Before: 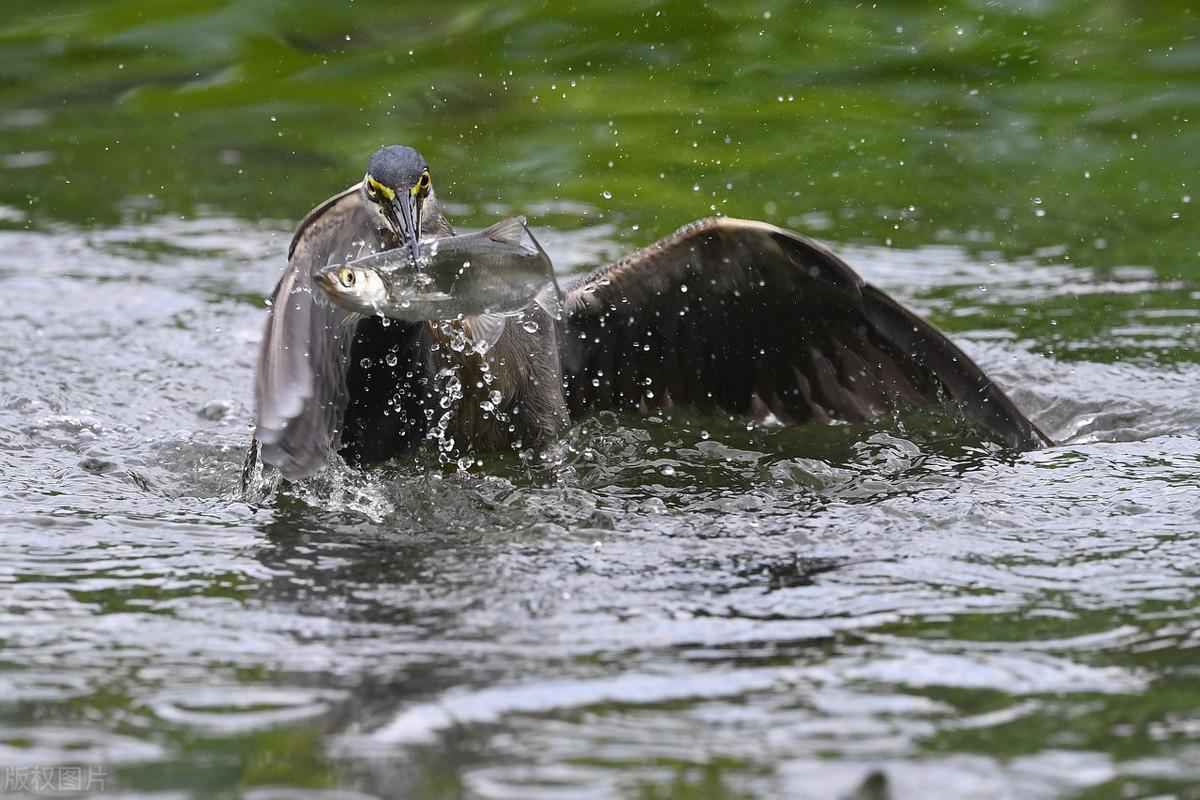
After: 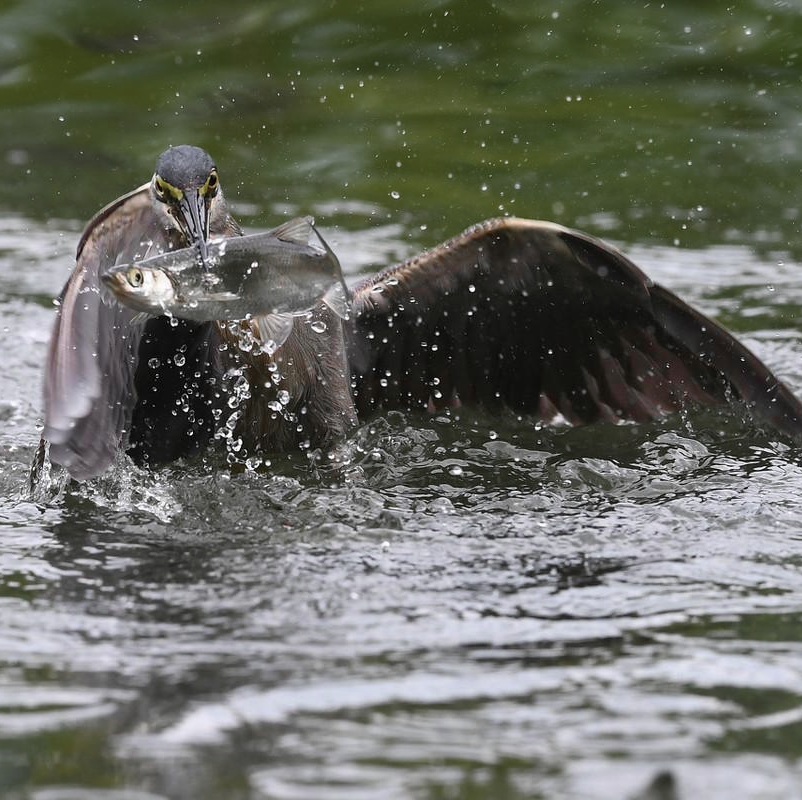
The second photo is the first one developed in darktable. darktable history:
color zones: curves: ch0 [(0, 0.48) (0.209, 0.398) (0.305, 0.332) (0.429, 0.493) (0.571, 0.5) (0.714, 0.5) (0.857, 0.5) (1, 0.48)]; ch1 [(0, 0.736) (0.143, 0.625) (0.225, 0.371) (0.429, 0.256) (0.571, 0.241) (0.714, 0.213) (0.857, 0.48) (1, 0.736)]; ch2 [(0, 0.448) (0.143, 0.498) (0.286, 0.5) (0.429, 0.5) (0.571, 0.5) (0.714, 0.5) (0.857, 0.5) (1, 0.448)]
crop and rotate: left 17.732%, right 15.423%
